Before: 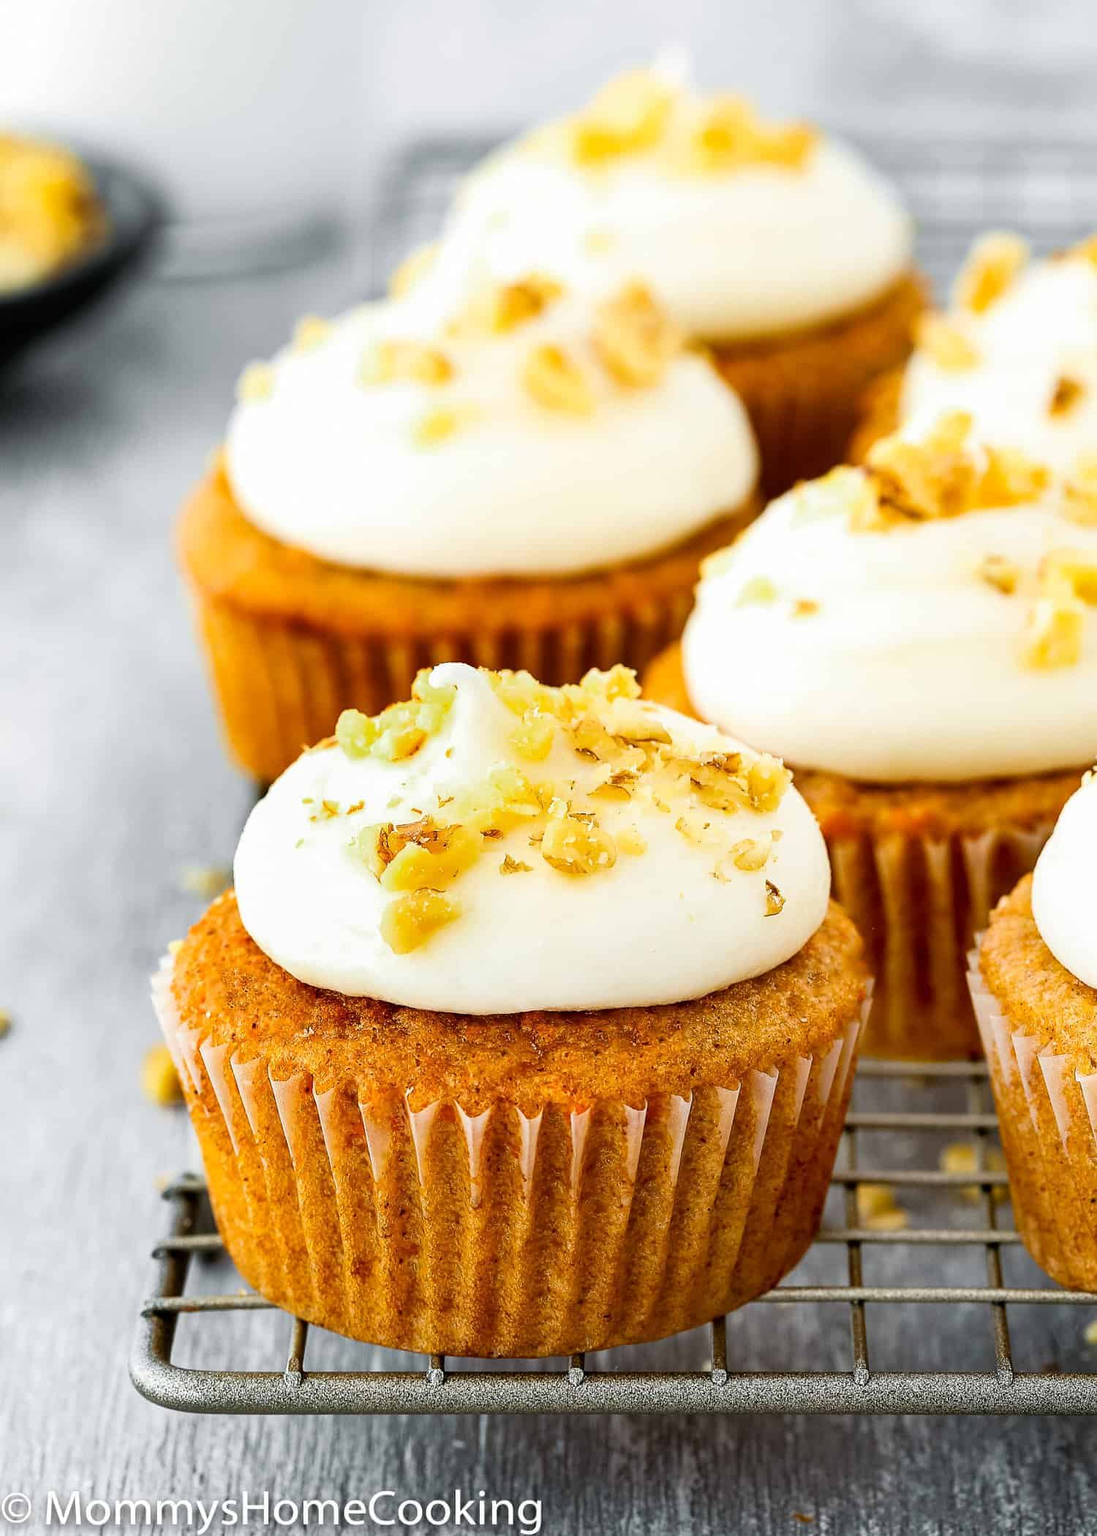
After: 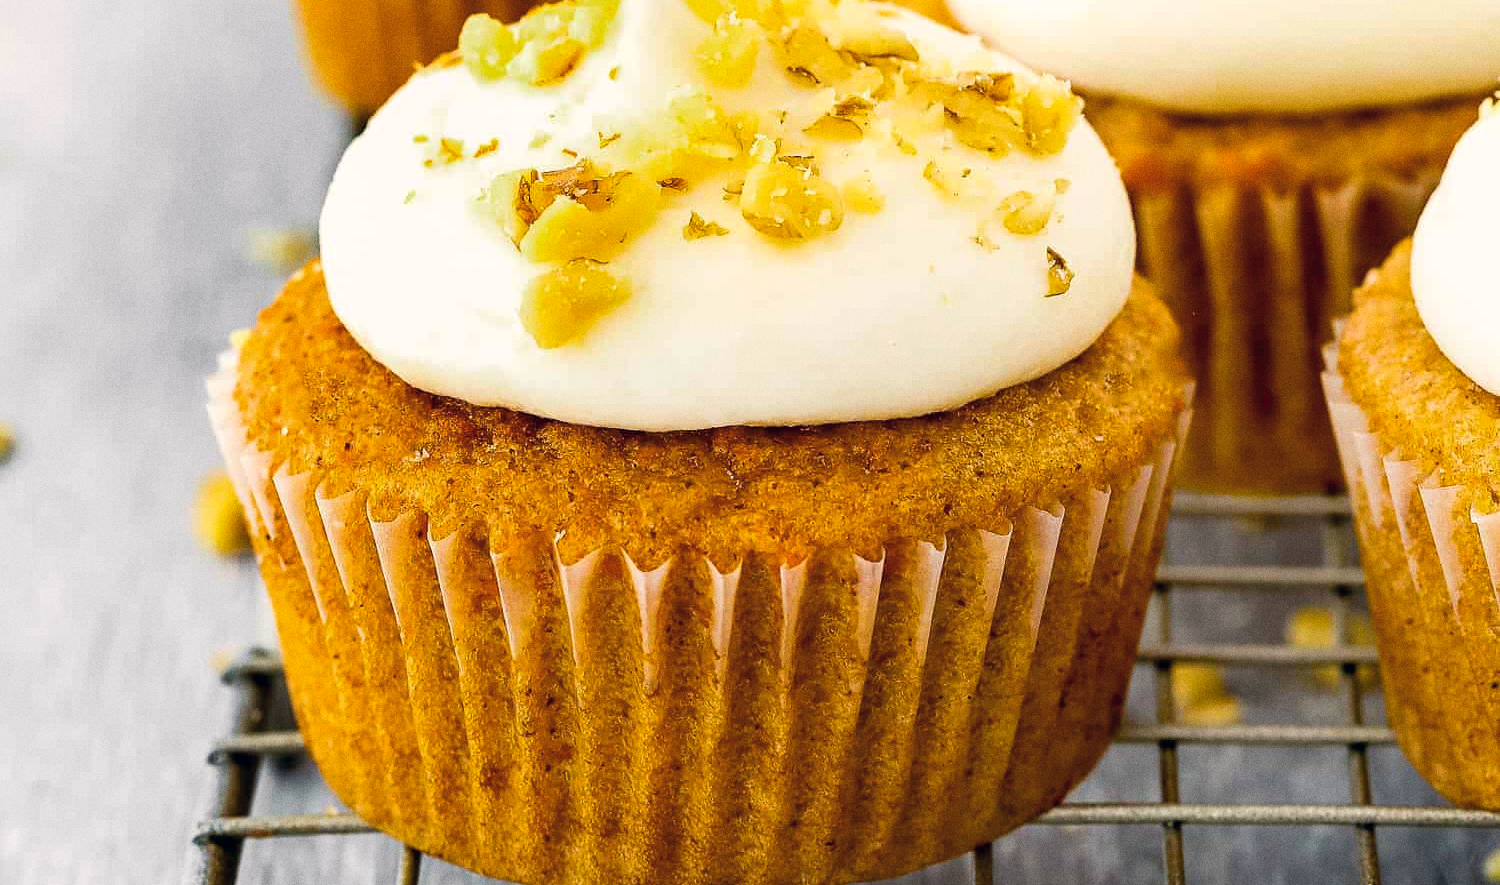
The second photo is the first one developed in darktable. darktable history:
crop: top 45.551%, bottom 12.262%
color correction: highlights a* 2.75, highlights b* 5, shadows a* -2.04, shadows b* -4.84, saturation 0.8
grain: coarseness 0.09 ISO
color balance rgb: perceptual saturation grading › global saturation 30%, global vibrance 20%
